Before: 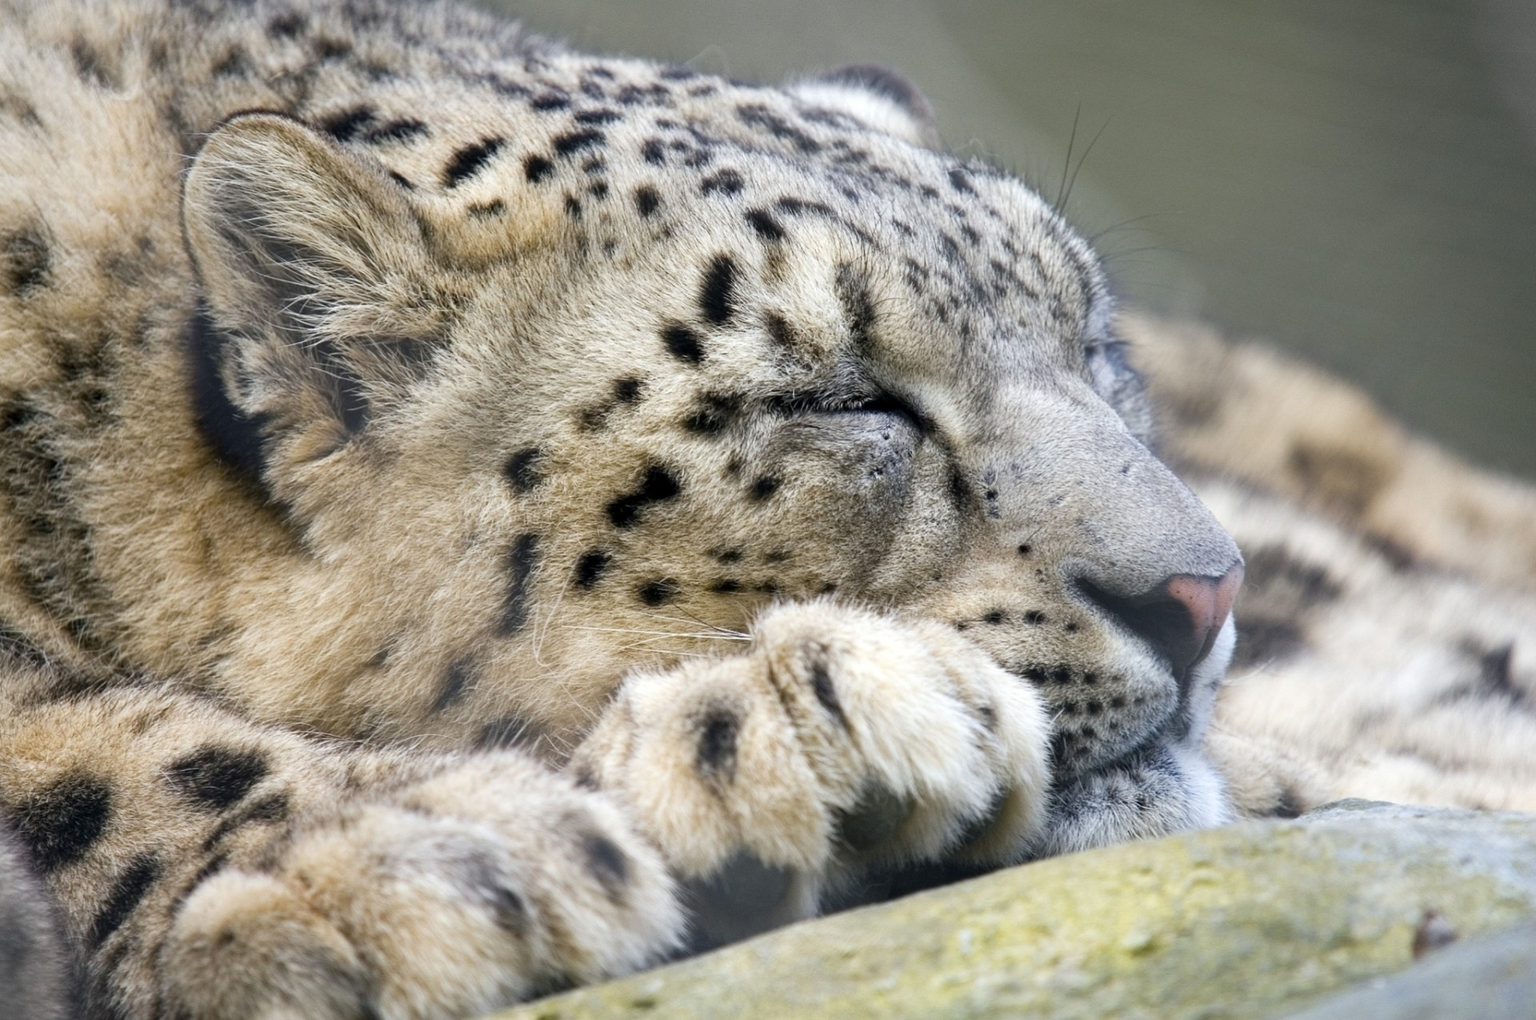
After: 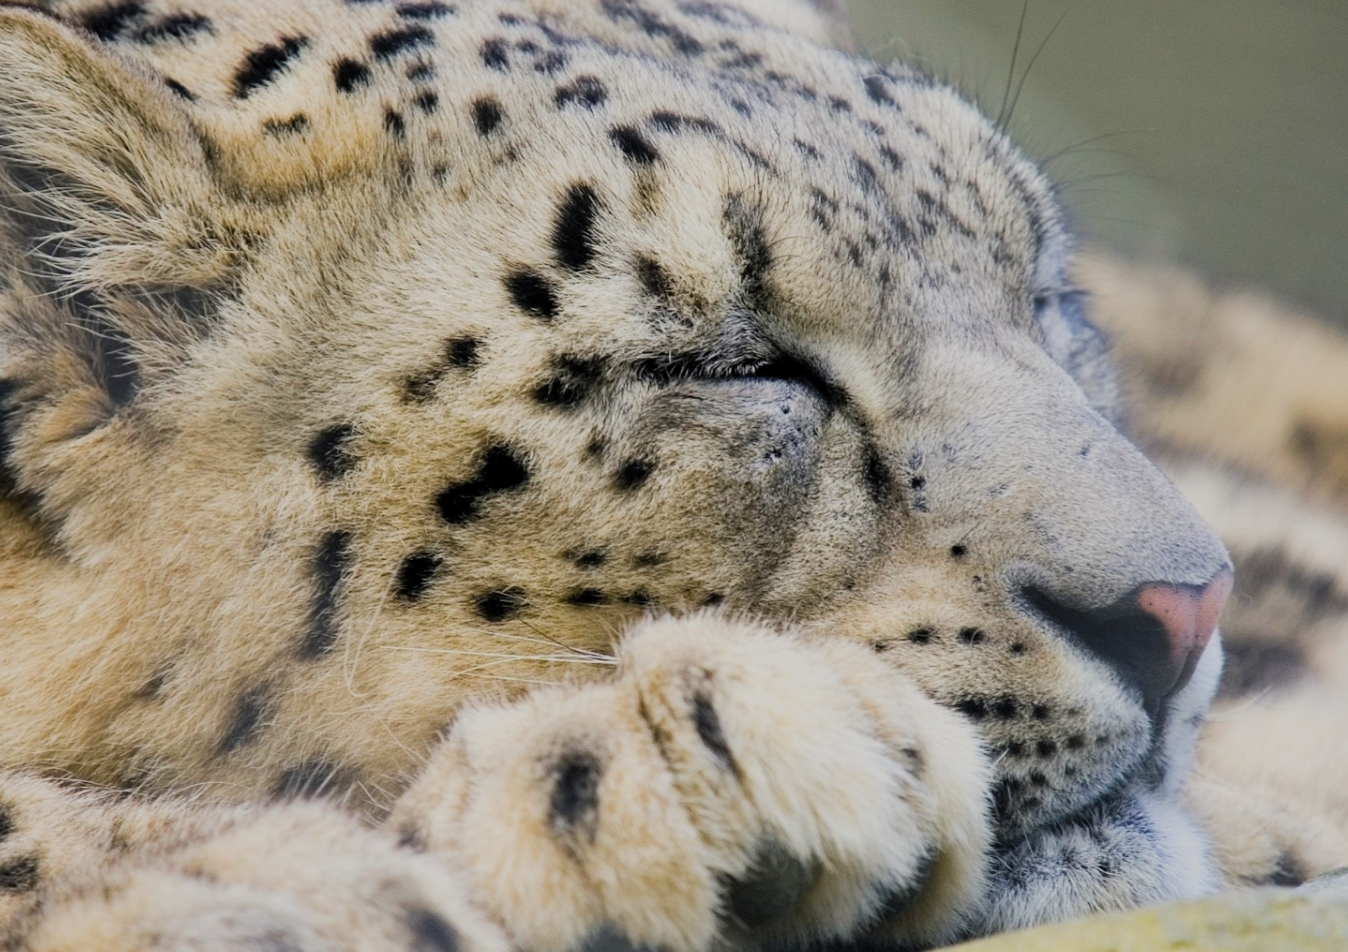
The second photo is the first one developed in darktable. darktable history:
filmic rgb: black relative exposure -7.65 EV, white relative exposure 4.56 EV, hardness 3.61, preserve chrominance RGB euclidean norm, color science v5 (2021), contrast in shadows safe, contrast in highlights safe
crop and rotate: left 16.795%, top 10.7%, right 12.954%, bottom 14.591%
color correction: highlights b* -0.001, saturation 1.26
color balance rgb: highlights gain › chroma 1.11%, highlights gain › hue 70.72°, perceptual saturation grading › global saturation 0.622%
